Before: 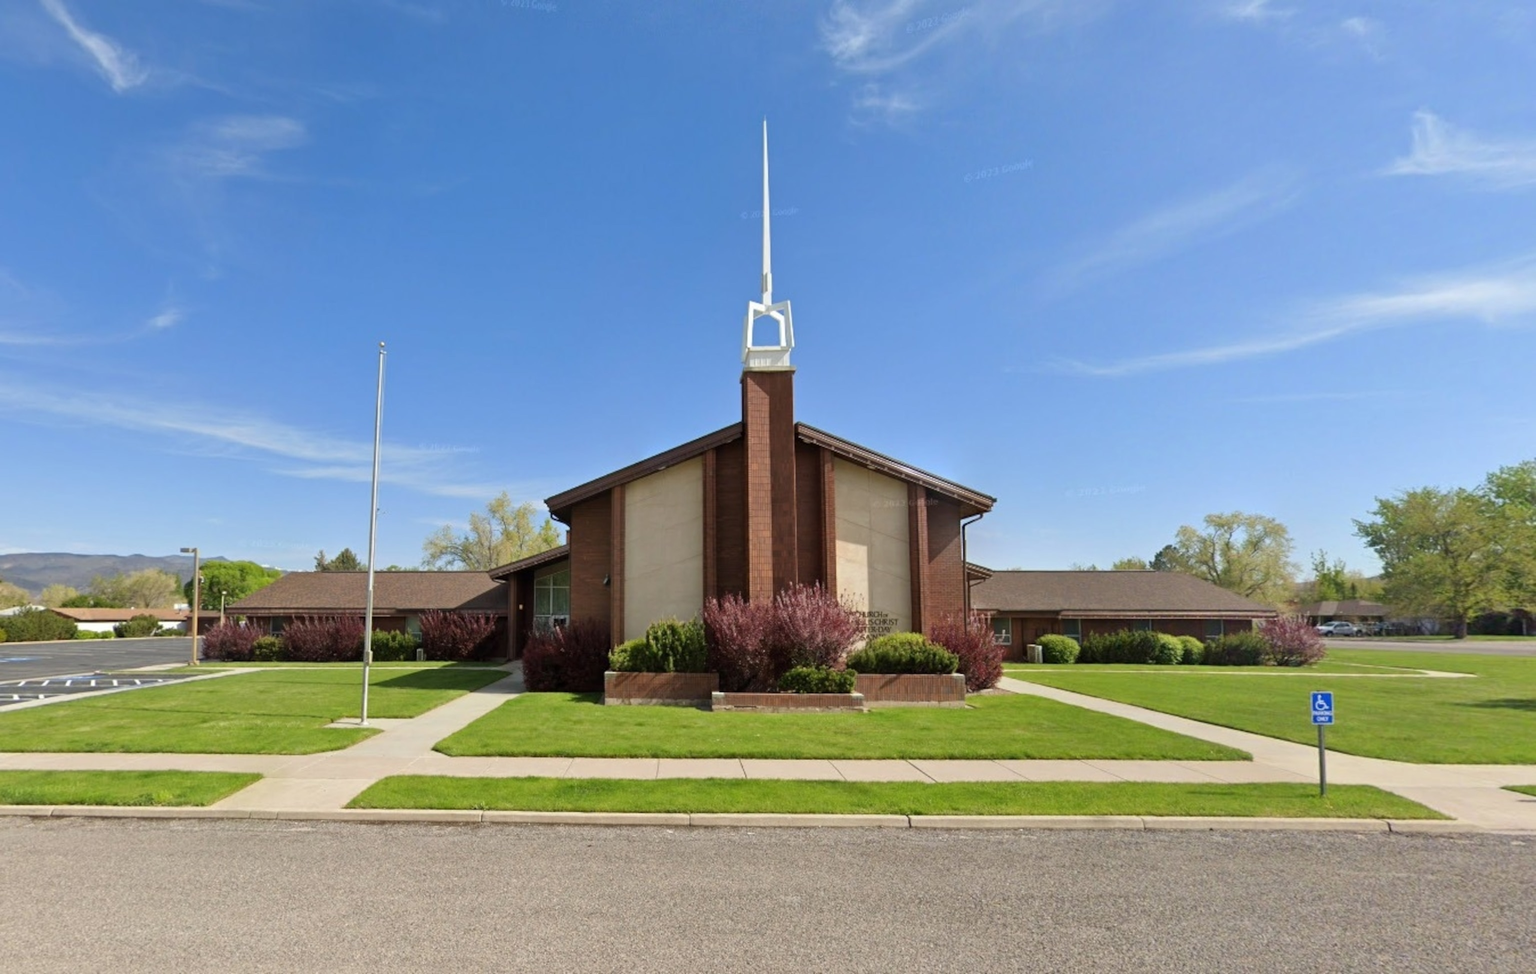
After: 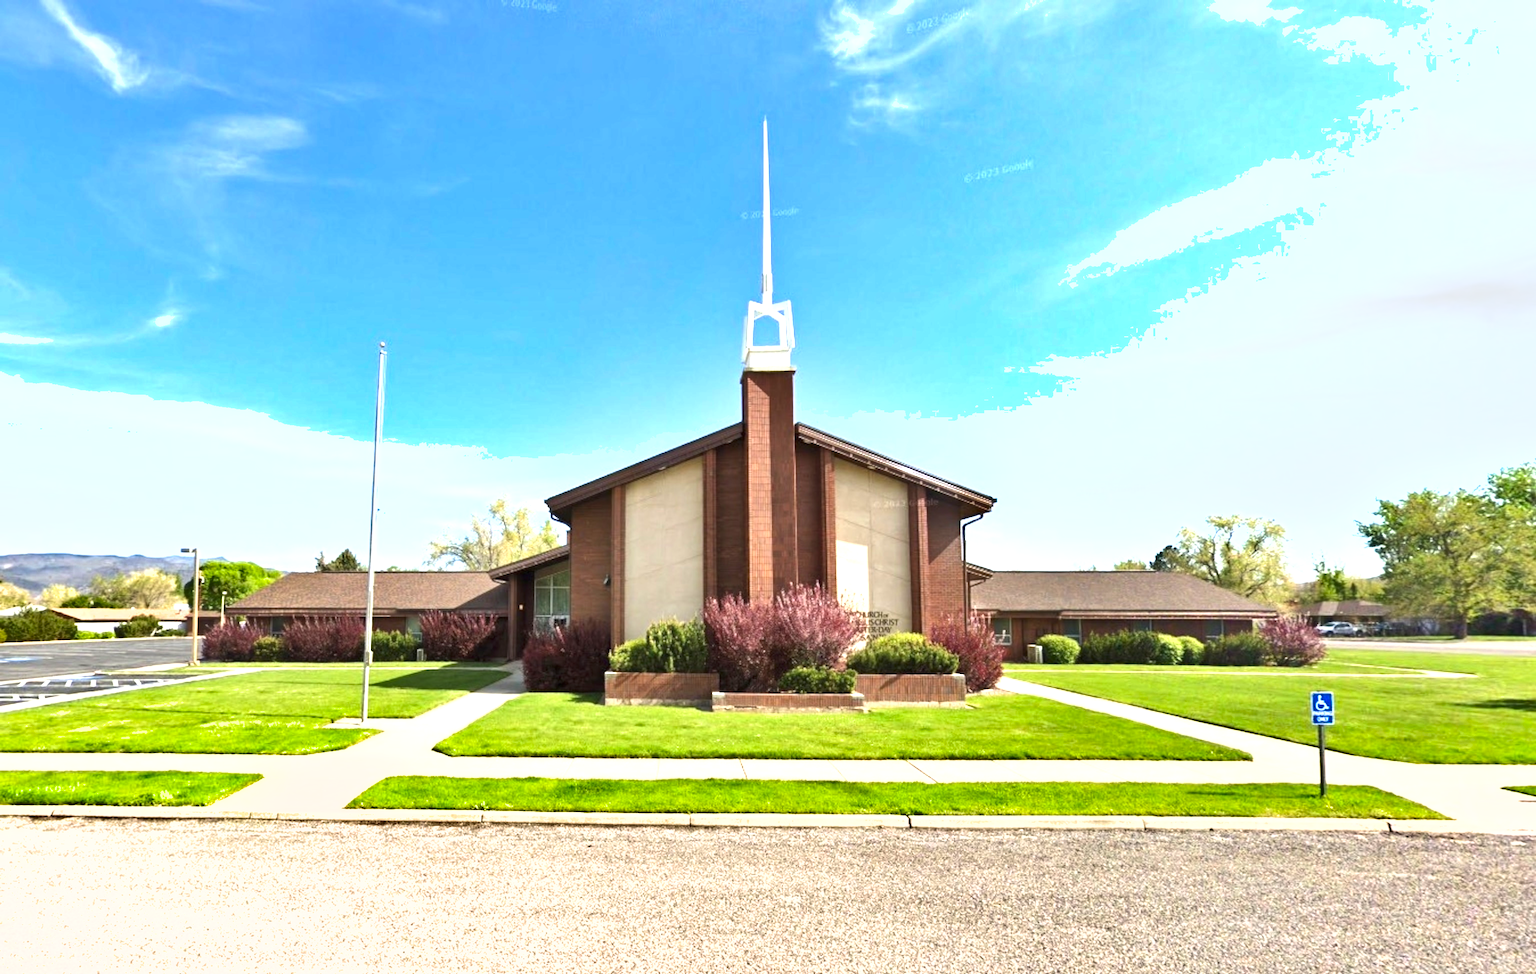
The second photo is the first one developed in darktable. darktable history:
exposure: black level correction 0, exposure 1.4 EV, compensate highlight preservation false
shadows and highlights: soften with gaussian
